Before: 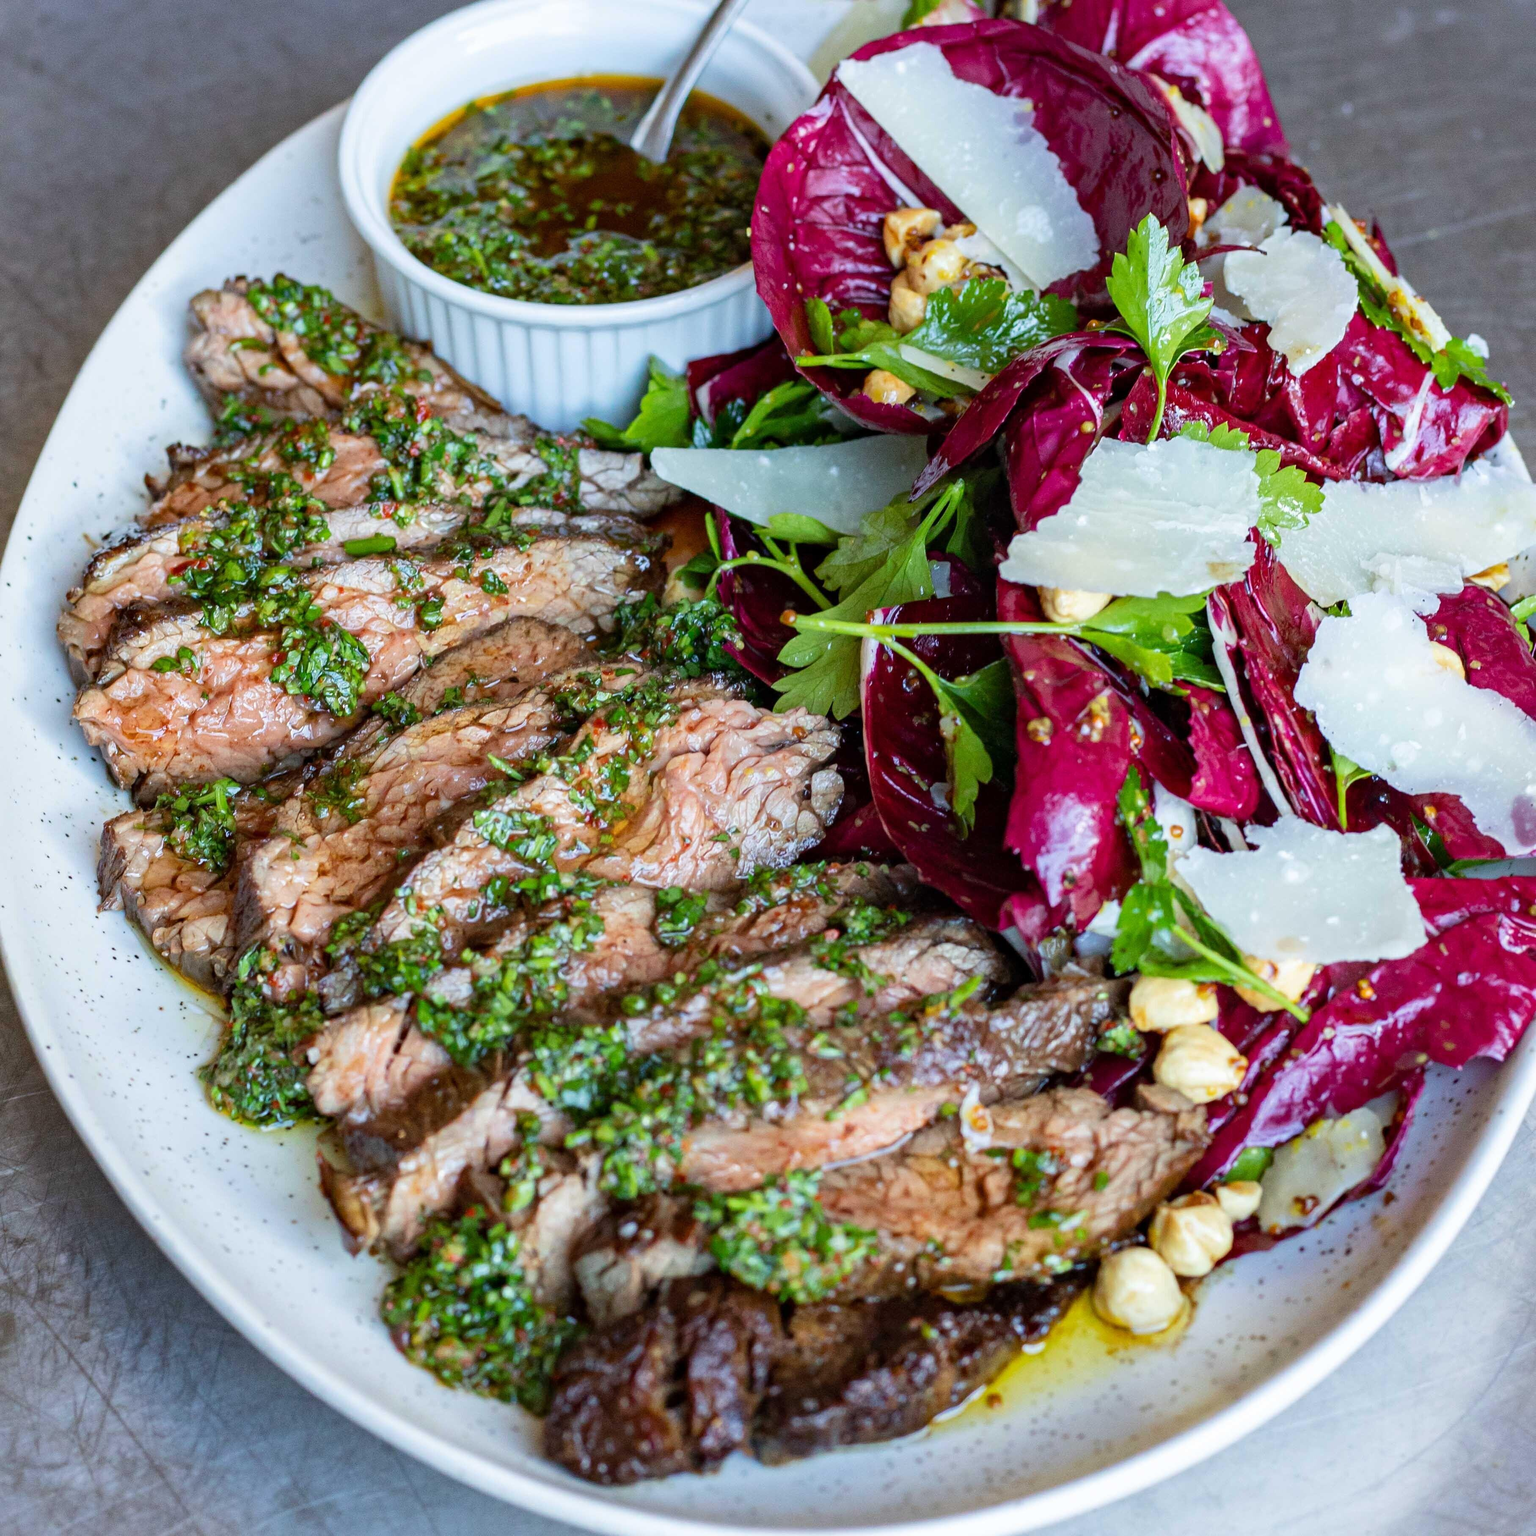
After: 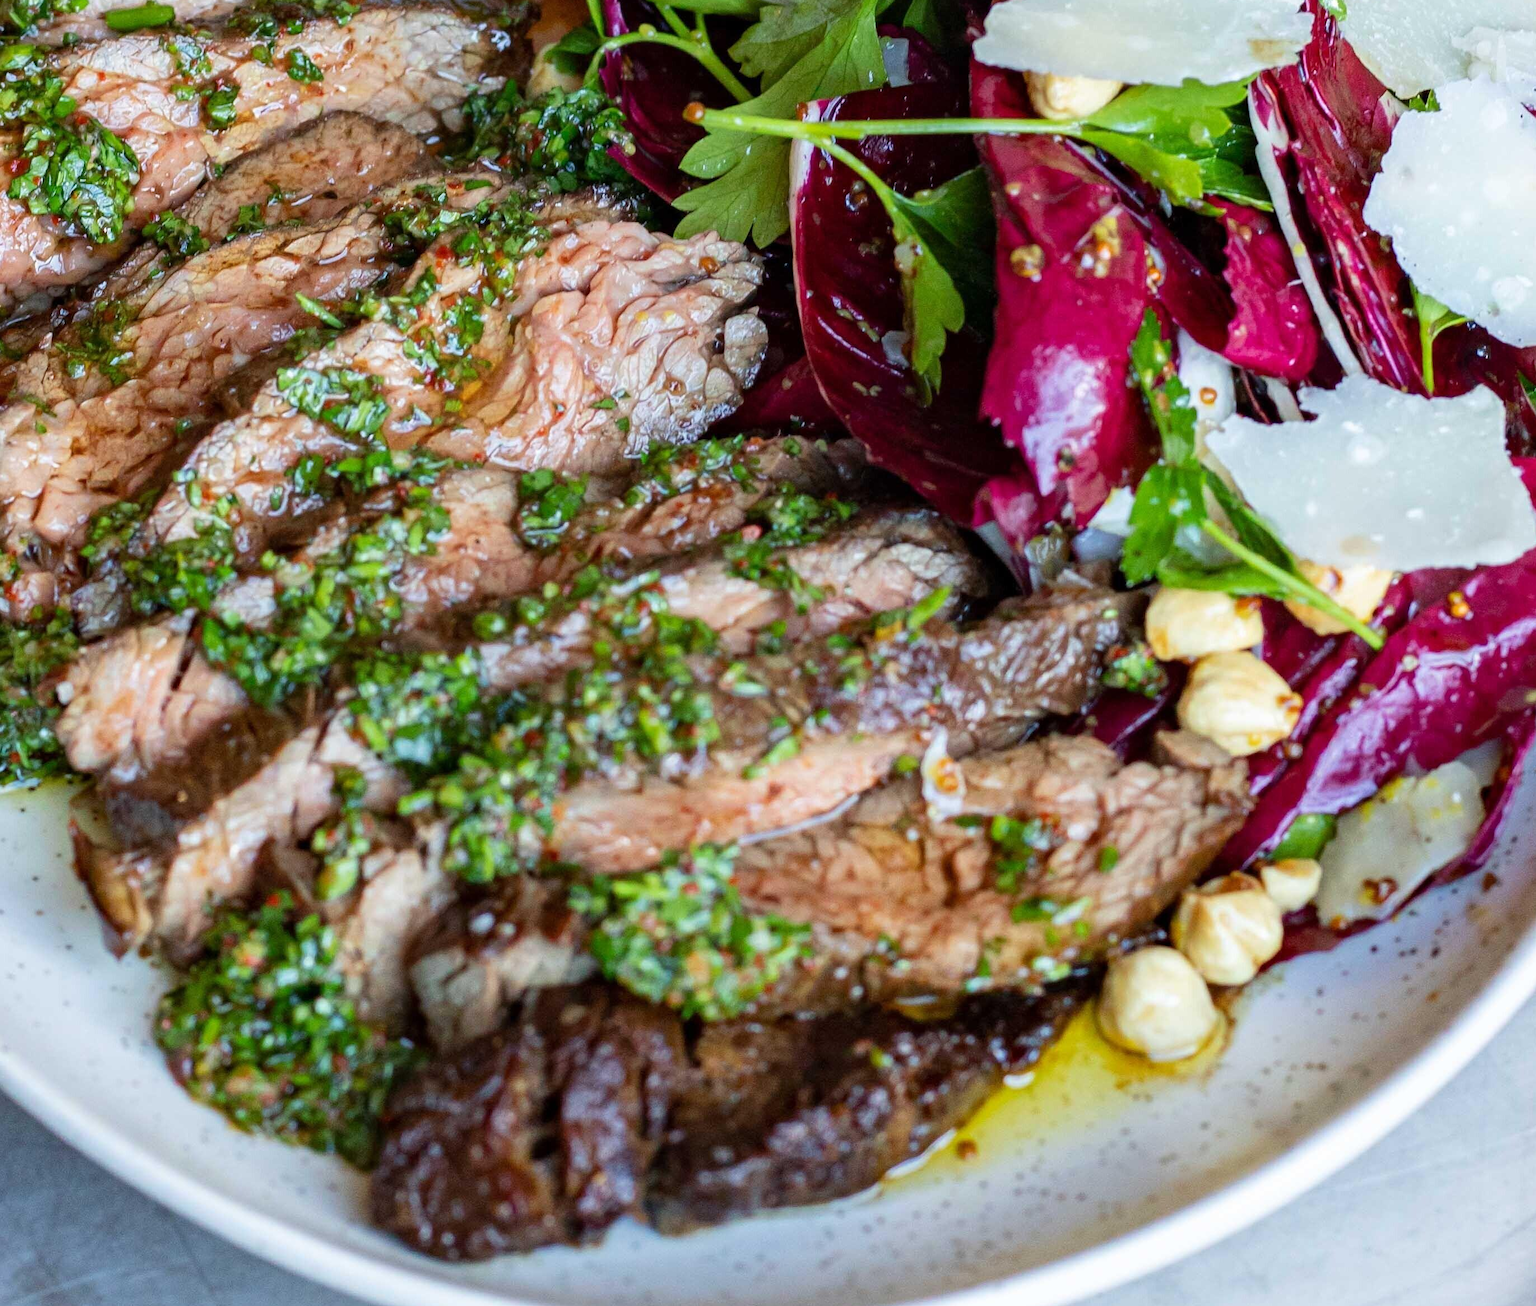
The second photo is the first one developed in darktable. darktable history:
crop and rotate: left 17.23%, top 34.691%, right 7.246%, bottom 1.052%
